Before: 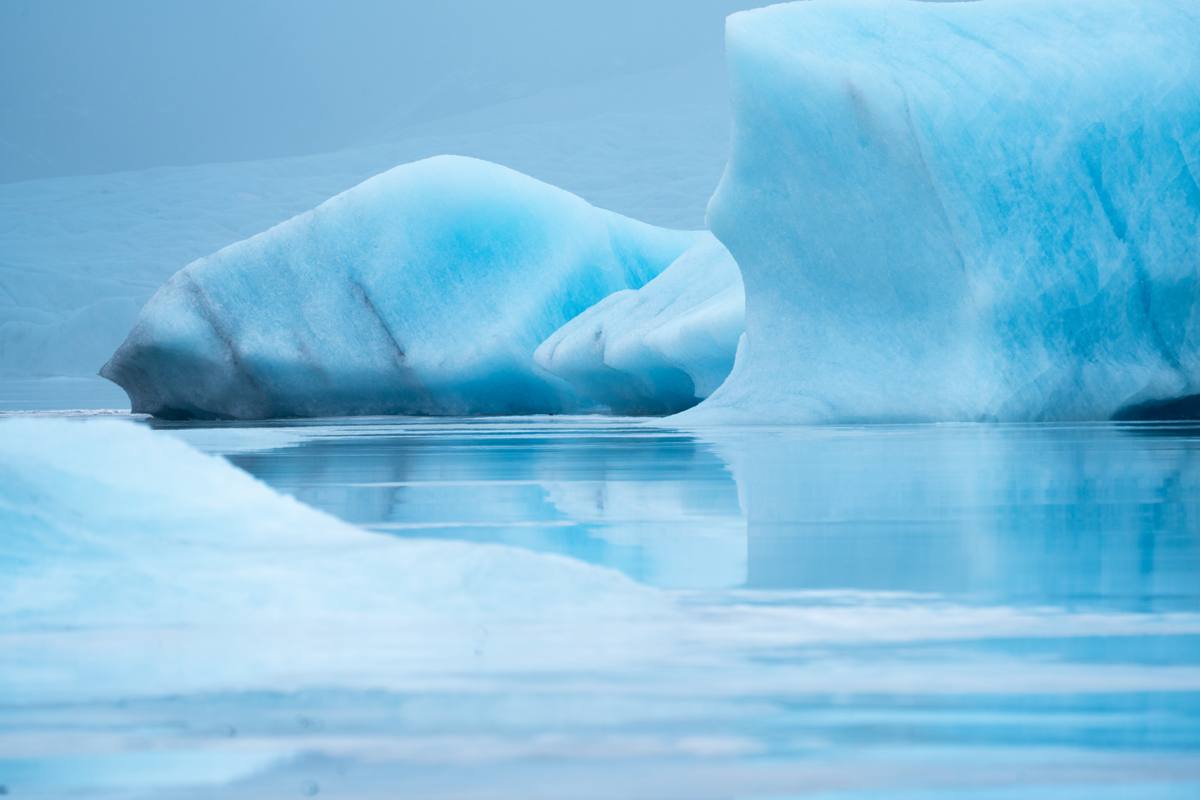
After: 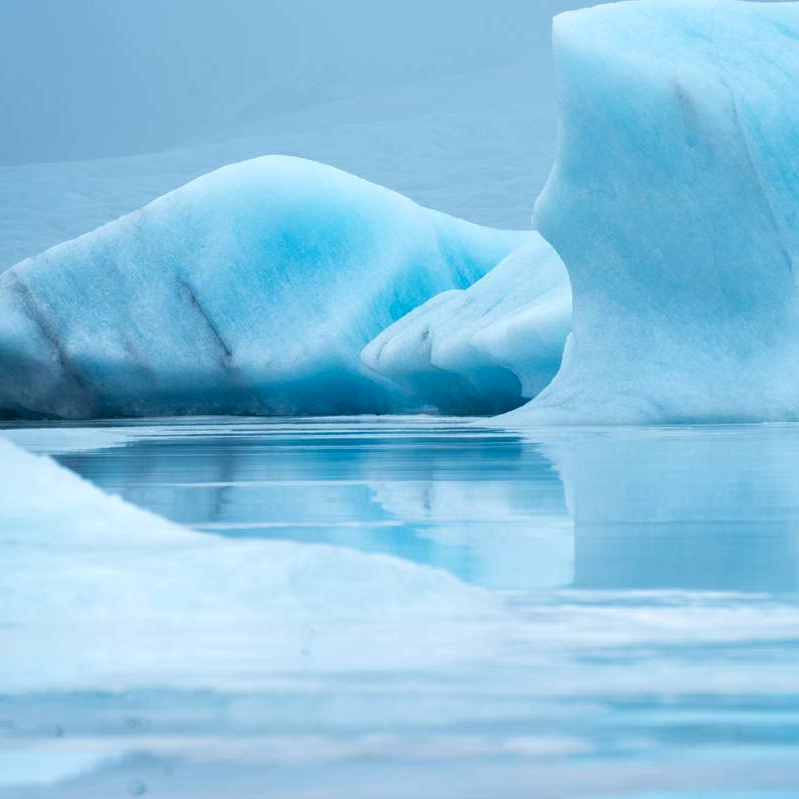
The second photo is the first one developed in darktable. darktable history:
local contrast: on, module defaults
crop and rotate: left 14.436%, right 18.898%
